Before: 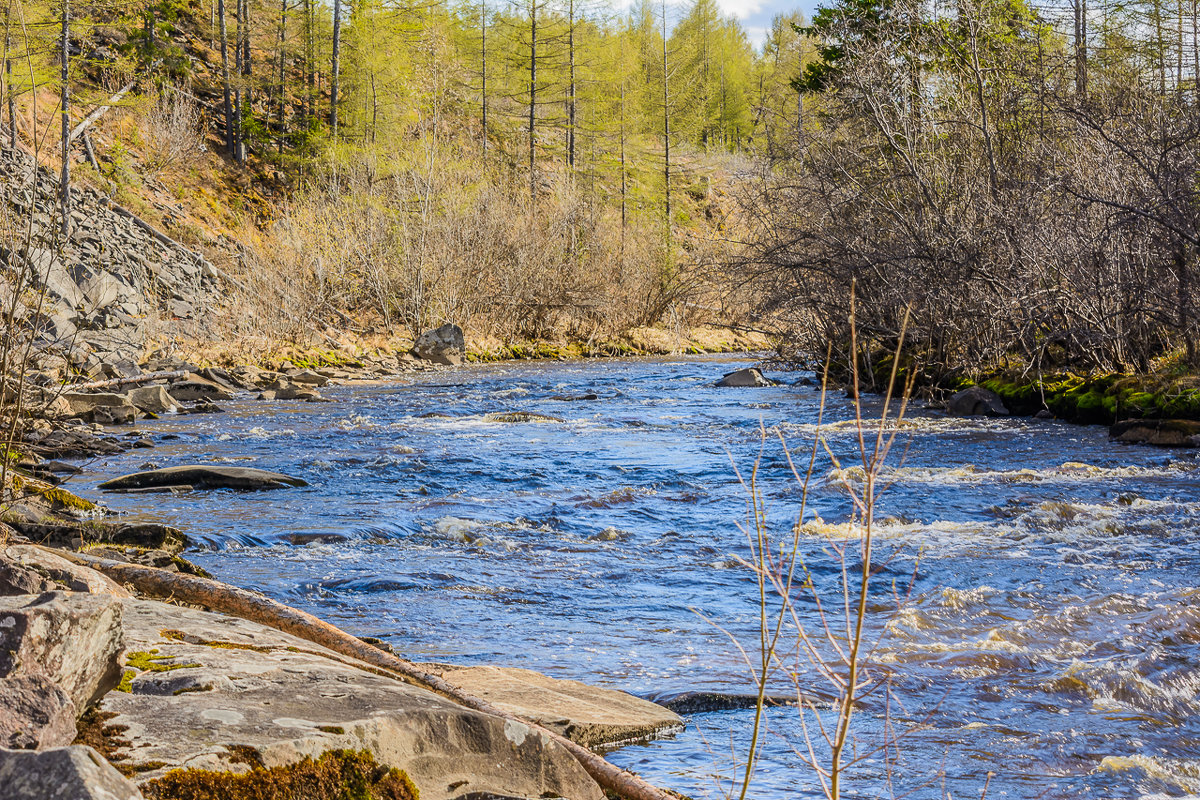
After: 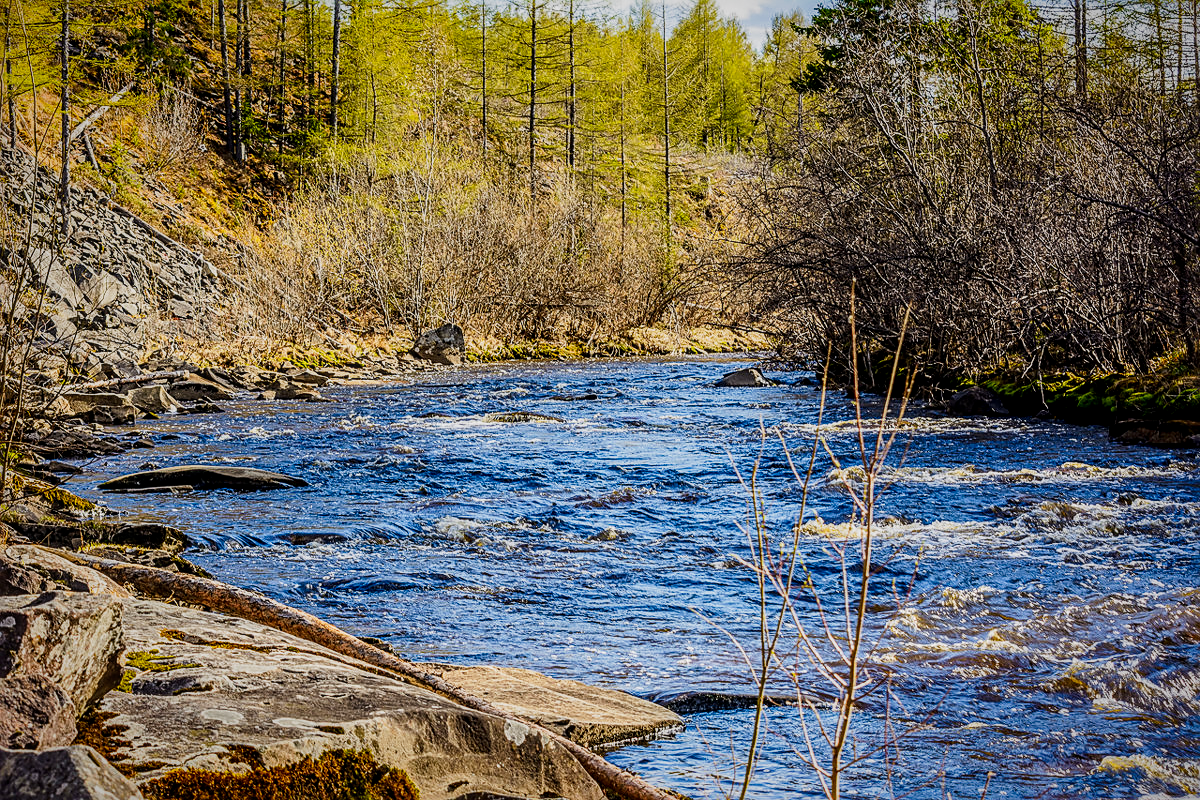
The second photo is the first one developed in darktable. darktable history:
sharpen: on, module defaults
contrast brightness saturation: brightness -0.094
local contrast: on, module defaults
exposure: exposure -0.285 EV, compensate exposure bias true, compensate highlight preservation false
vignetting: fall-off radius 69.9%, saturation 0.367, automatic ratio true
tone curve: curves: ch0 [(0, 0) (0.078, 0.029) (0.265, 0.241) (0.507, 0.56) (0.744, 0.826) (1, 0.948)]; ch1 [(0, 0) (0.346, 0.307) (0.418, 0.383) (0.46, 0.439) (0.482, 0.493) (0.502, 0.5) (0.517, 0.506) (0.55, 0.557) (0.601, 0.637) (0.666, 0.7) (1, 1)]; ch2 [(0, 0) (0.346, 0.34) (0.431, 0.45) (0.485, 0.494) (0.5, 0.498) (0.508, 0.499) (0.532, 0.546) (0.579, 0.628) (0.625, 0.668) (1, 1)], preserve colors none
